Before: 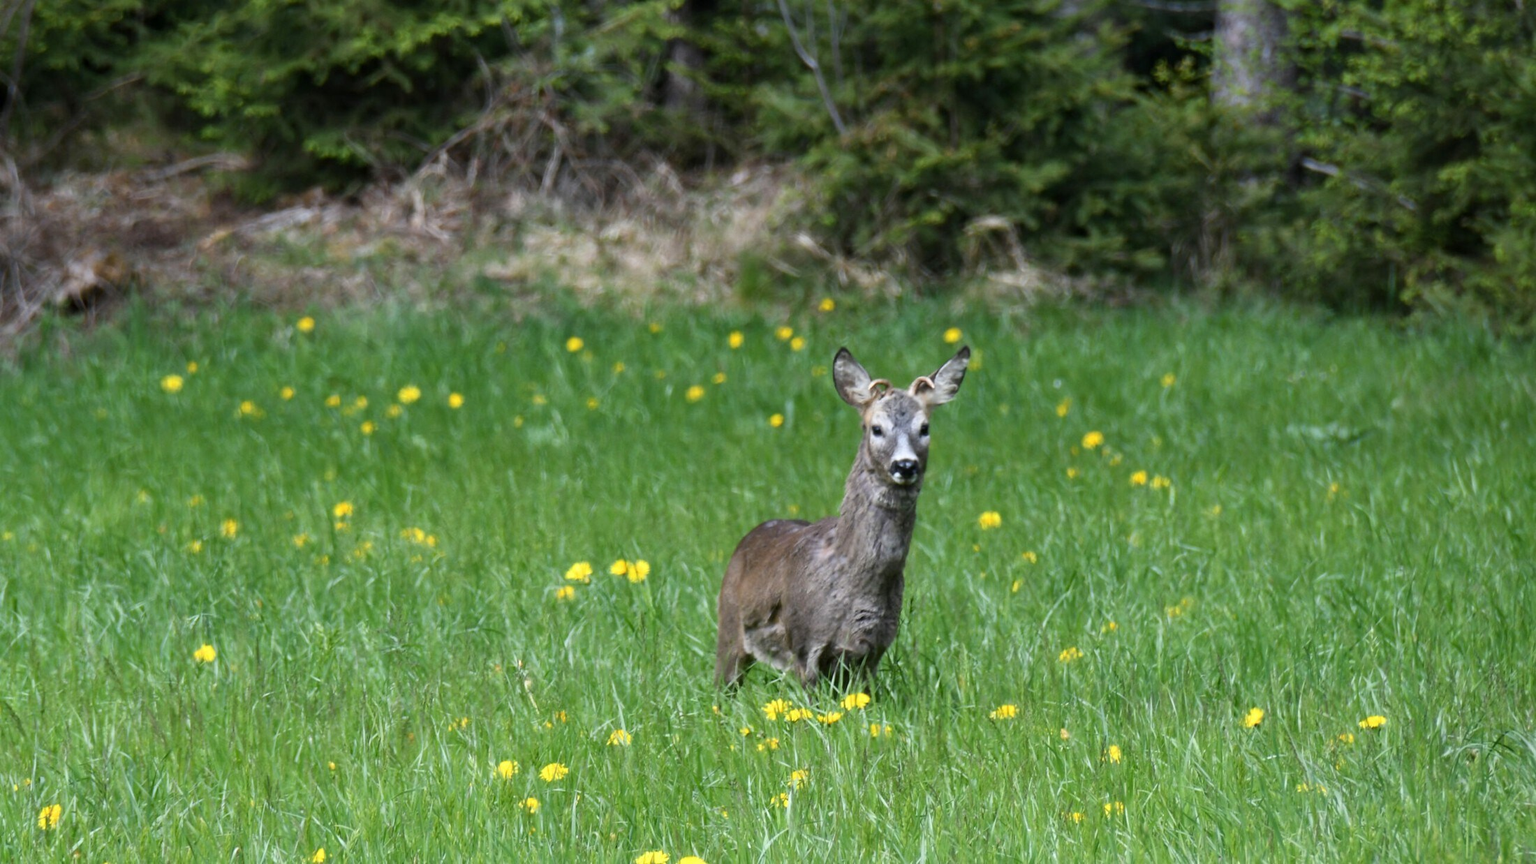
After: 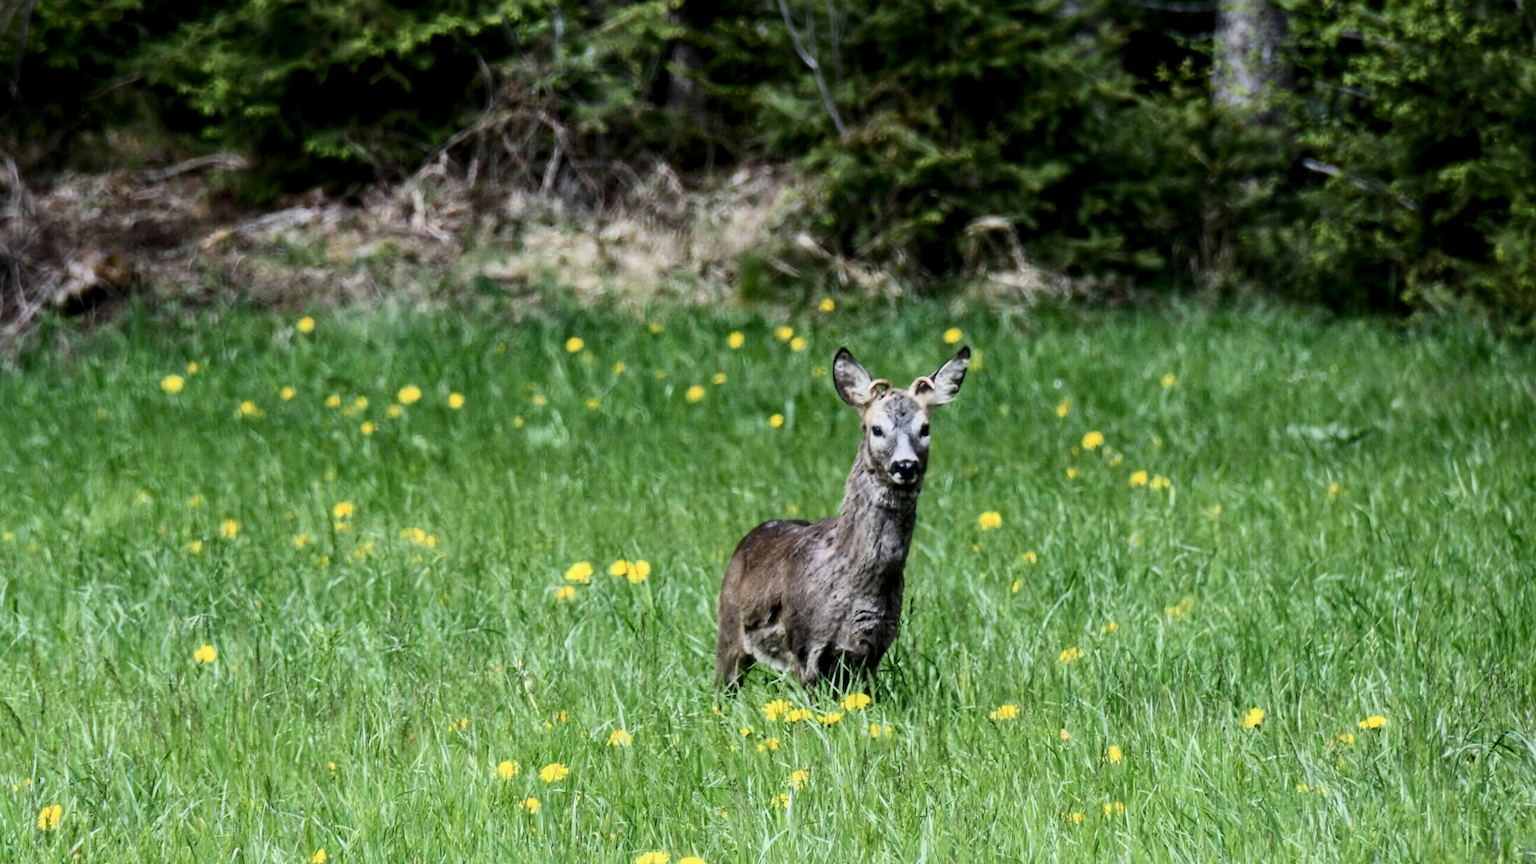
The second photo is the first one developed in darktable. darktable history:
local contrast: on, module defaults
contrast brightness saturation: contrast 0.28
exposure: compensate highlight preservation false
filmic rgb: black relative exposure -8.42 EV, white relative exposure 4.68 EV, hardness 3.82, color science v6 (2022)
